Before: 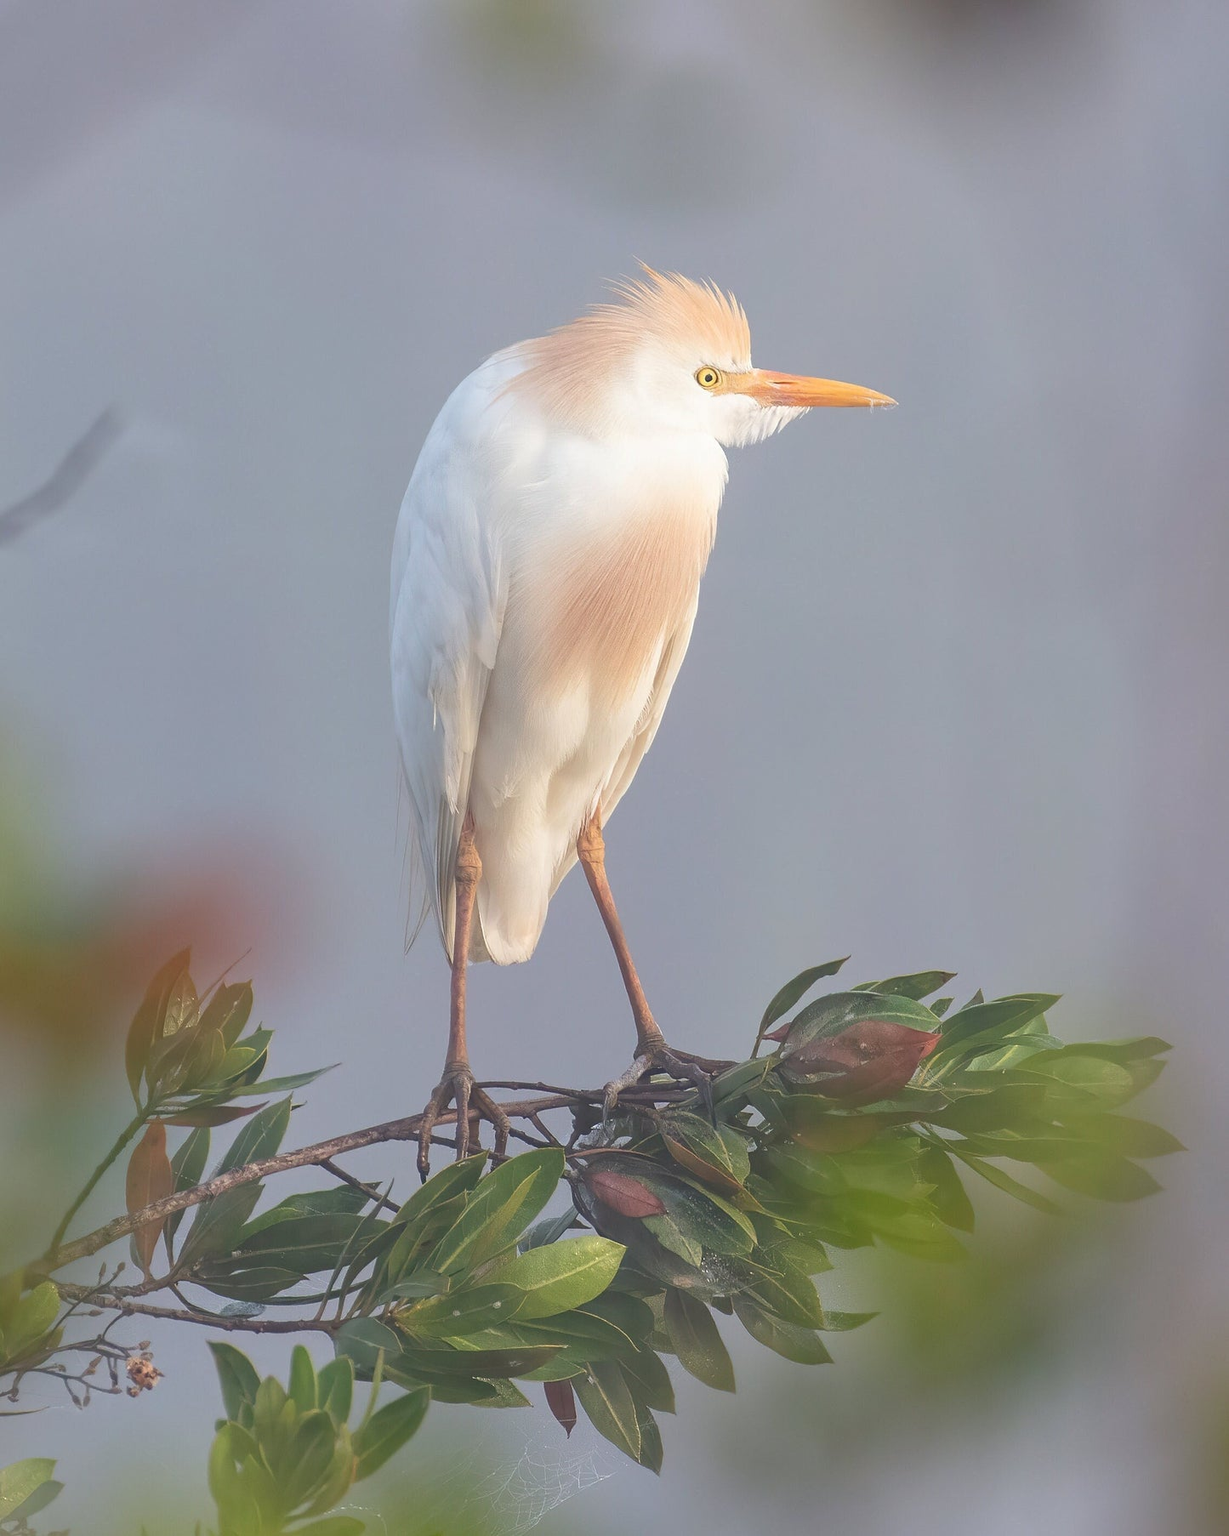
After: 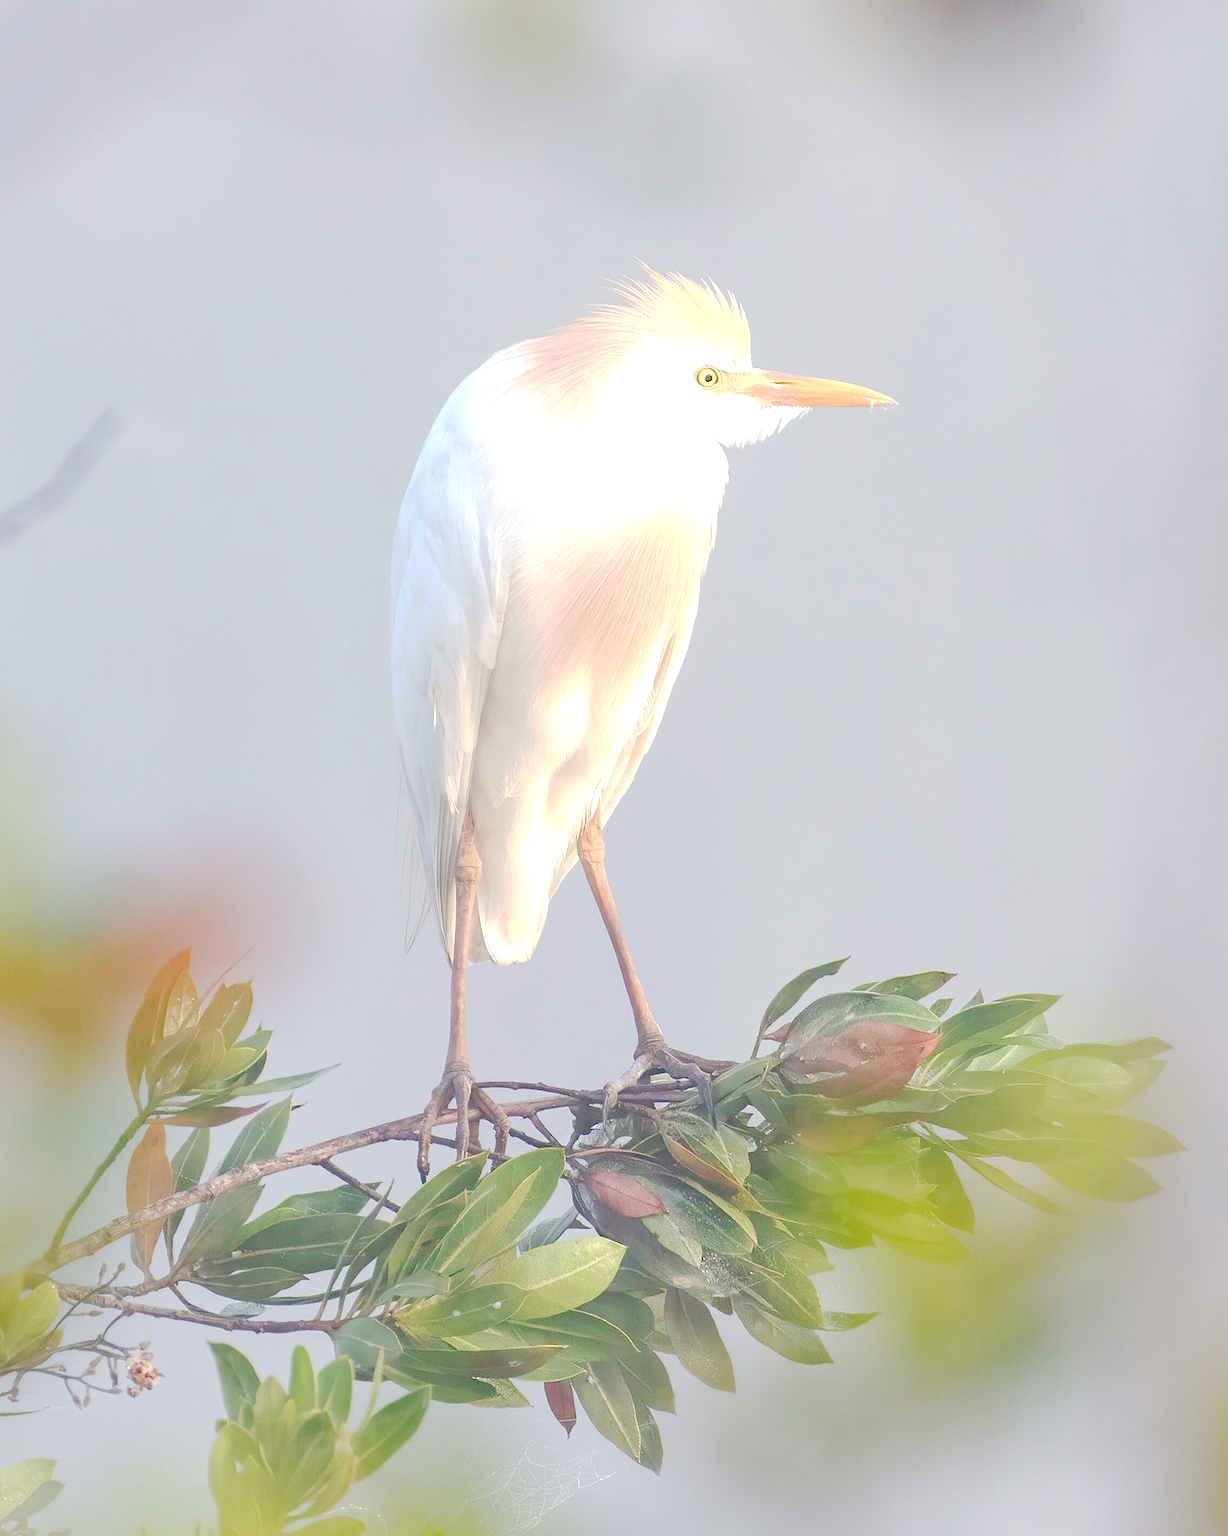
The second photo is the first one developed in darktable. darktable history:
exposure: exposure 0.74 EV, compensate highlight preservation false
tone curve: curves: ch0 [(0, 0) (0.003, 0.169) (0.011, 0.169) (0.025, 0.169) (0.044, 0.173) (0.069, 0.178) (0.1, 0.183) (0.136, 0.185) (0.177, 0.197) (0.224, 0.227) (0.277, 0.292) (0.335, 0.391) (0.399, 0.491) (0.468, 0.592) (0.543, 0.672) (0.623, 0.734) (0.709, 0.785) (0.801, 0.844) (0.898, 0.893) (1, 1)], preserve colors none
